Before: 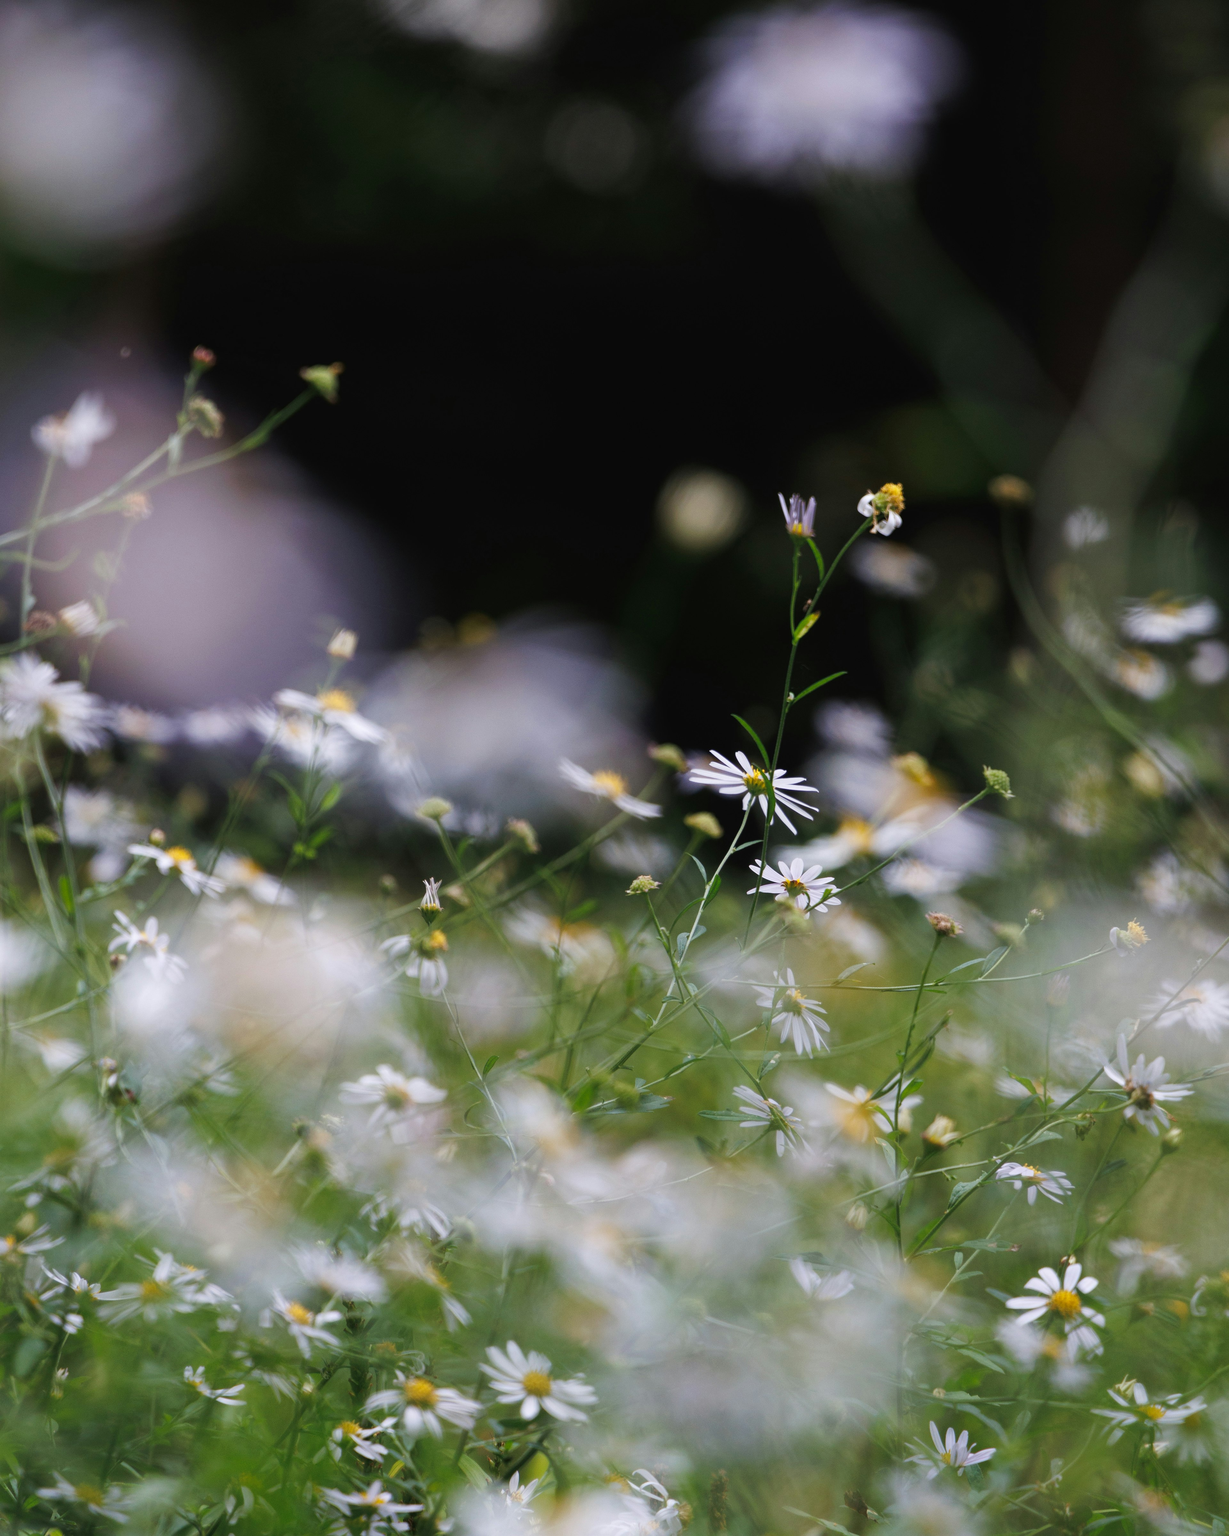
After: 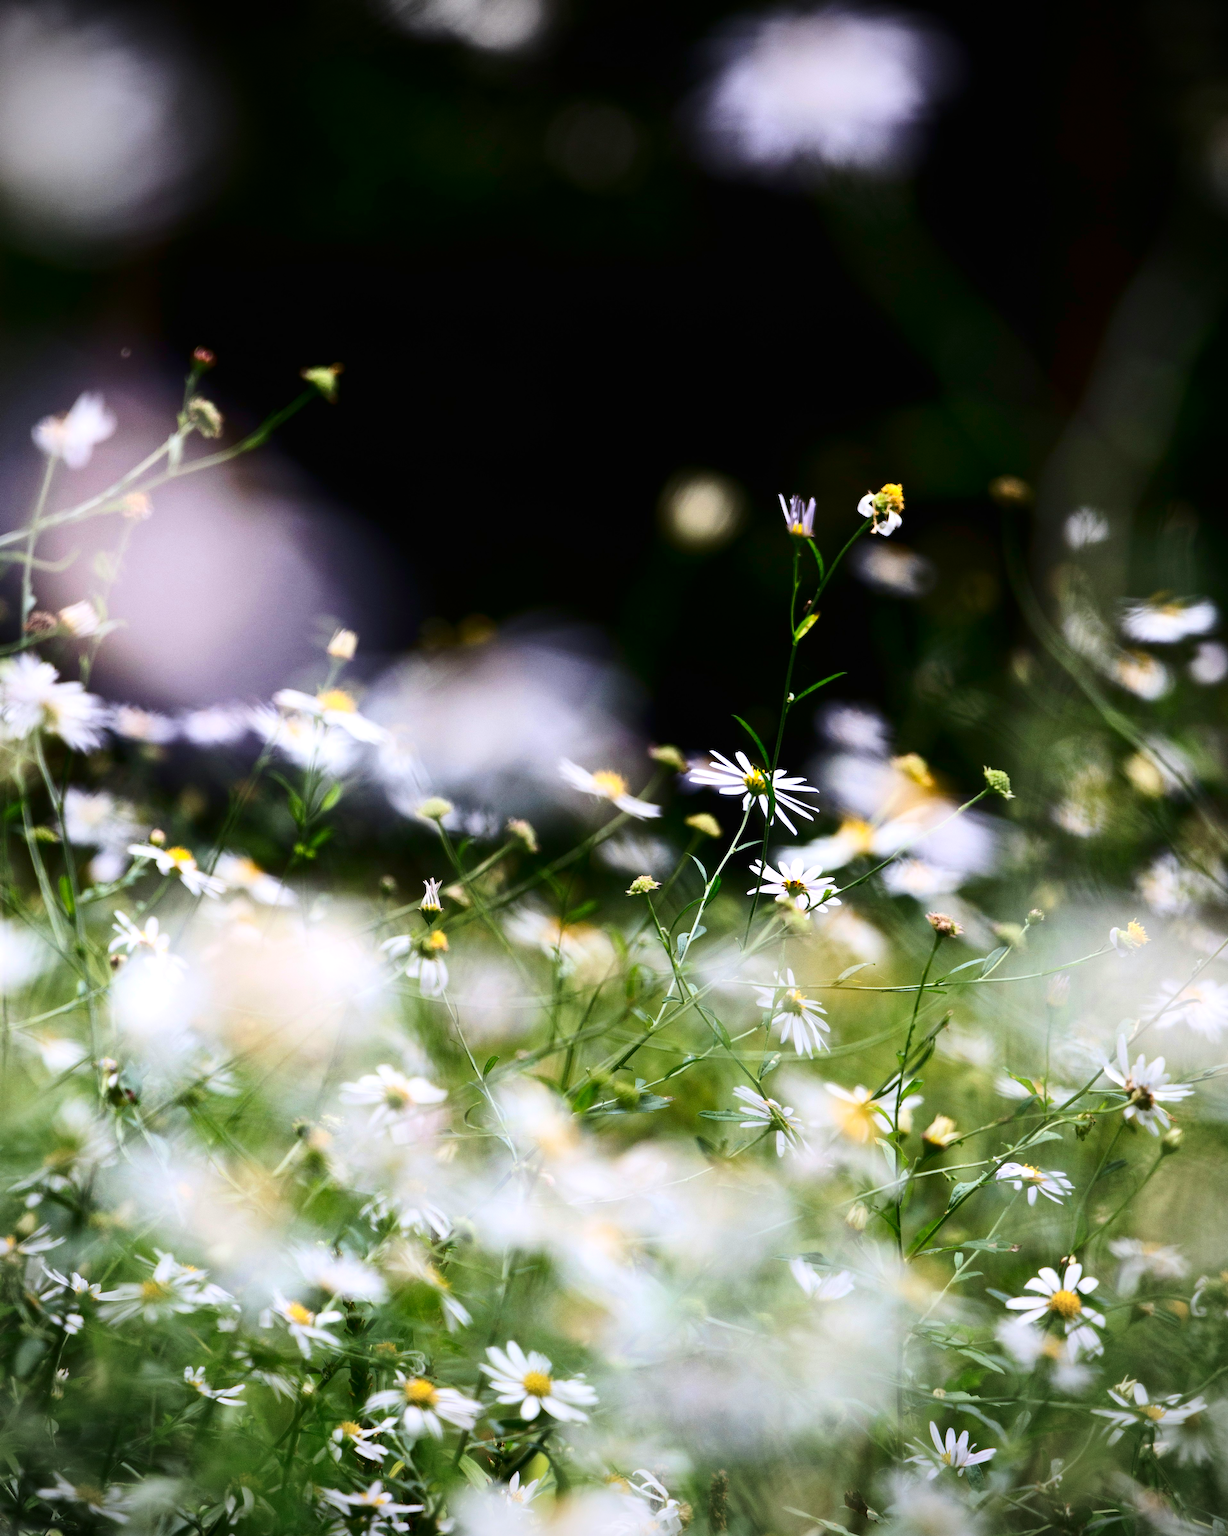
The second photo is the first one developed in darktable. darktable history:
exposure: exposure 0.563 EV, compensate highlight preservation false
vignetting: on, module defaults
contrast brightness saturation: contrast 0.333, brightness -0.075, saturation 0.17
